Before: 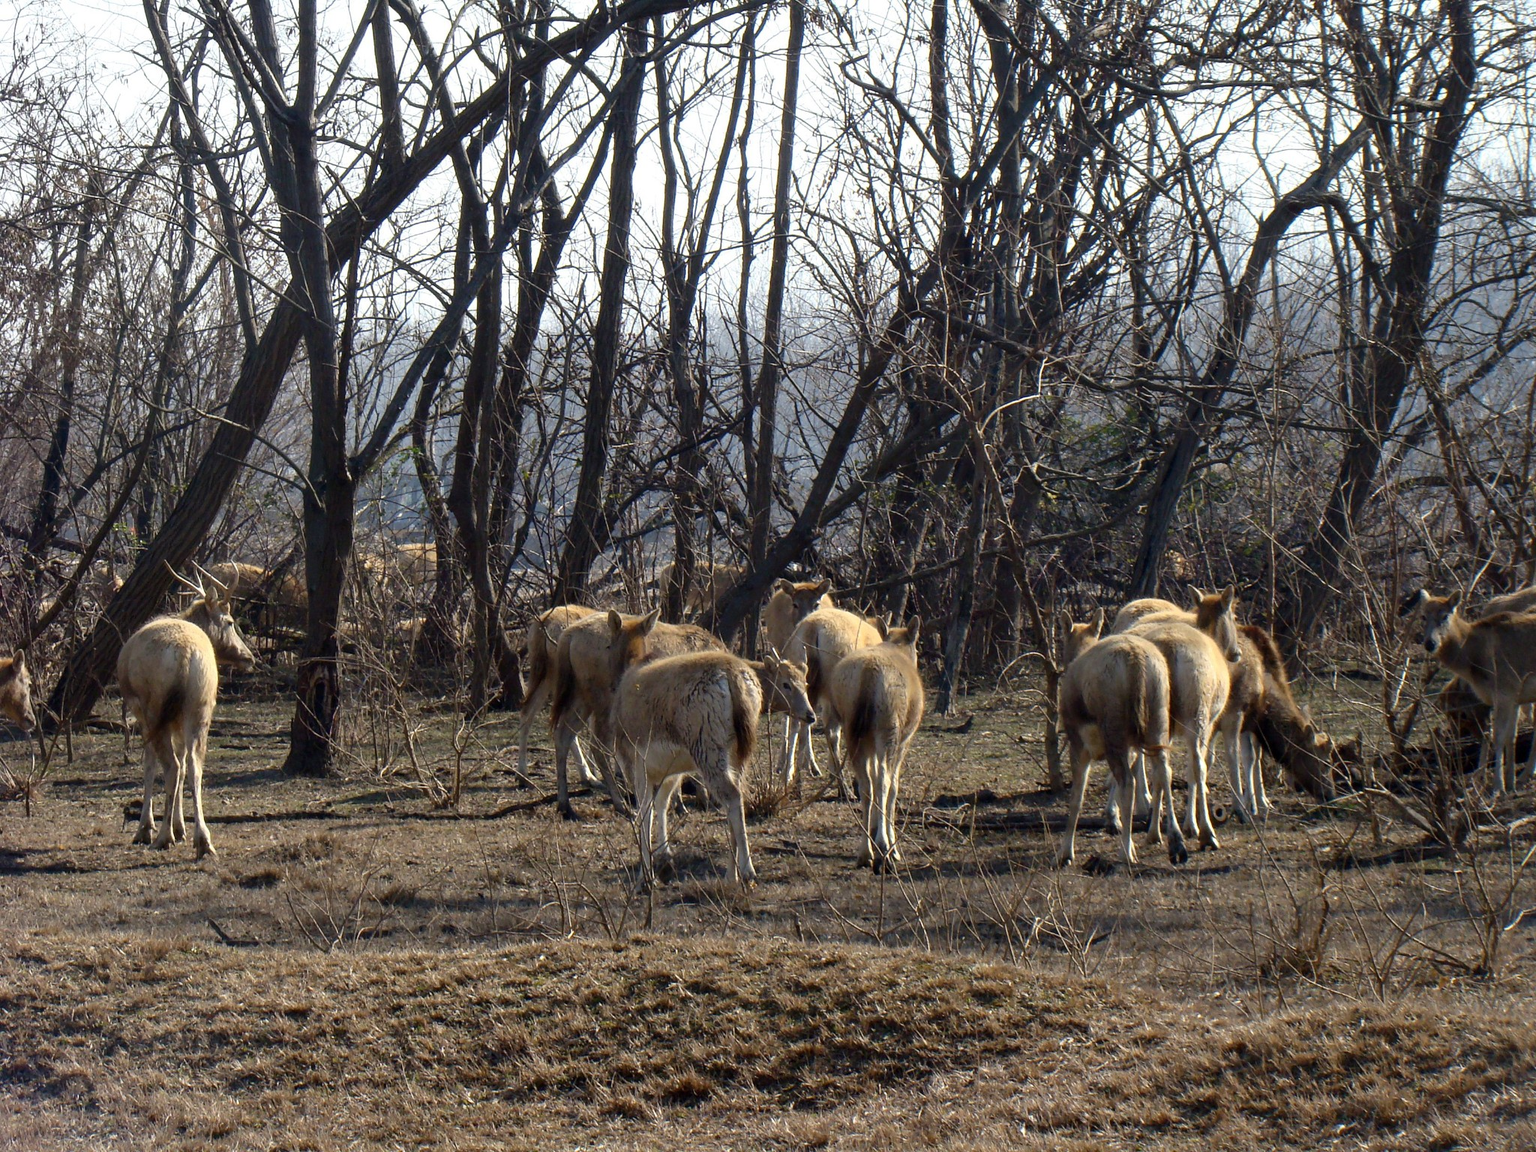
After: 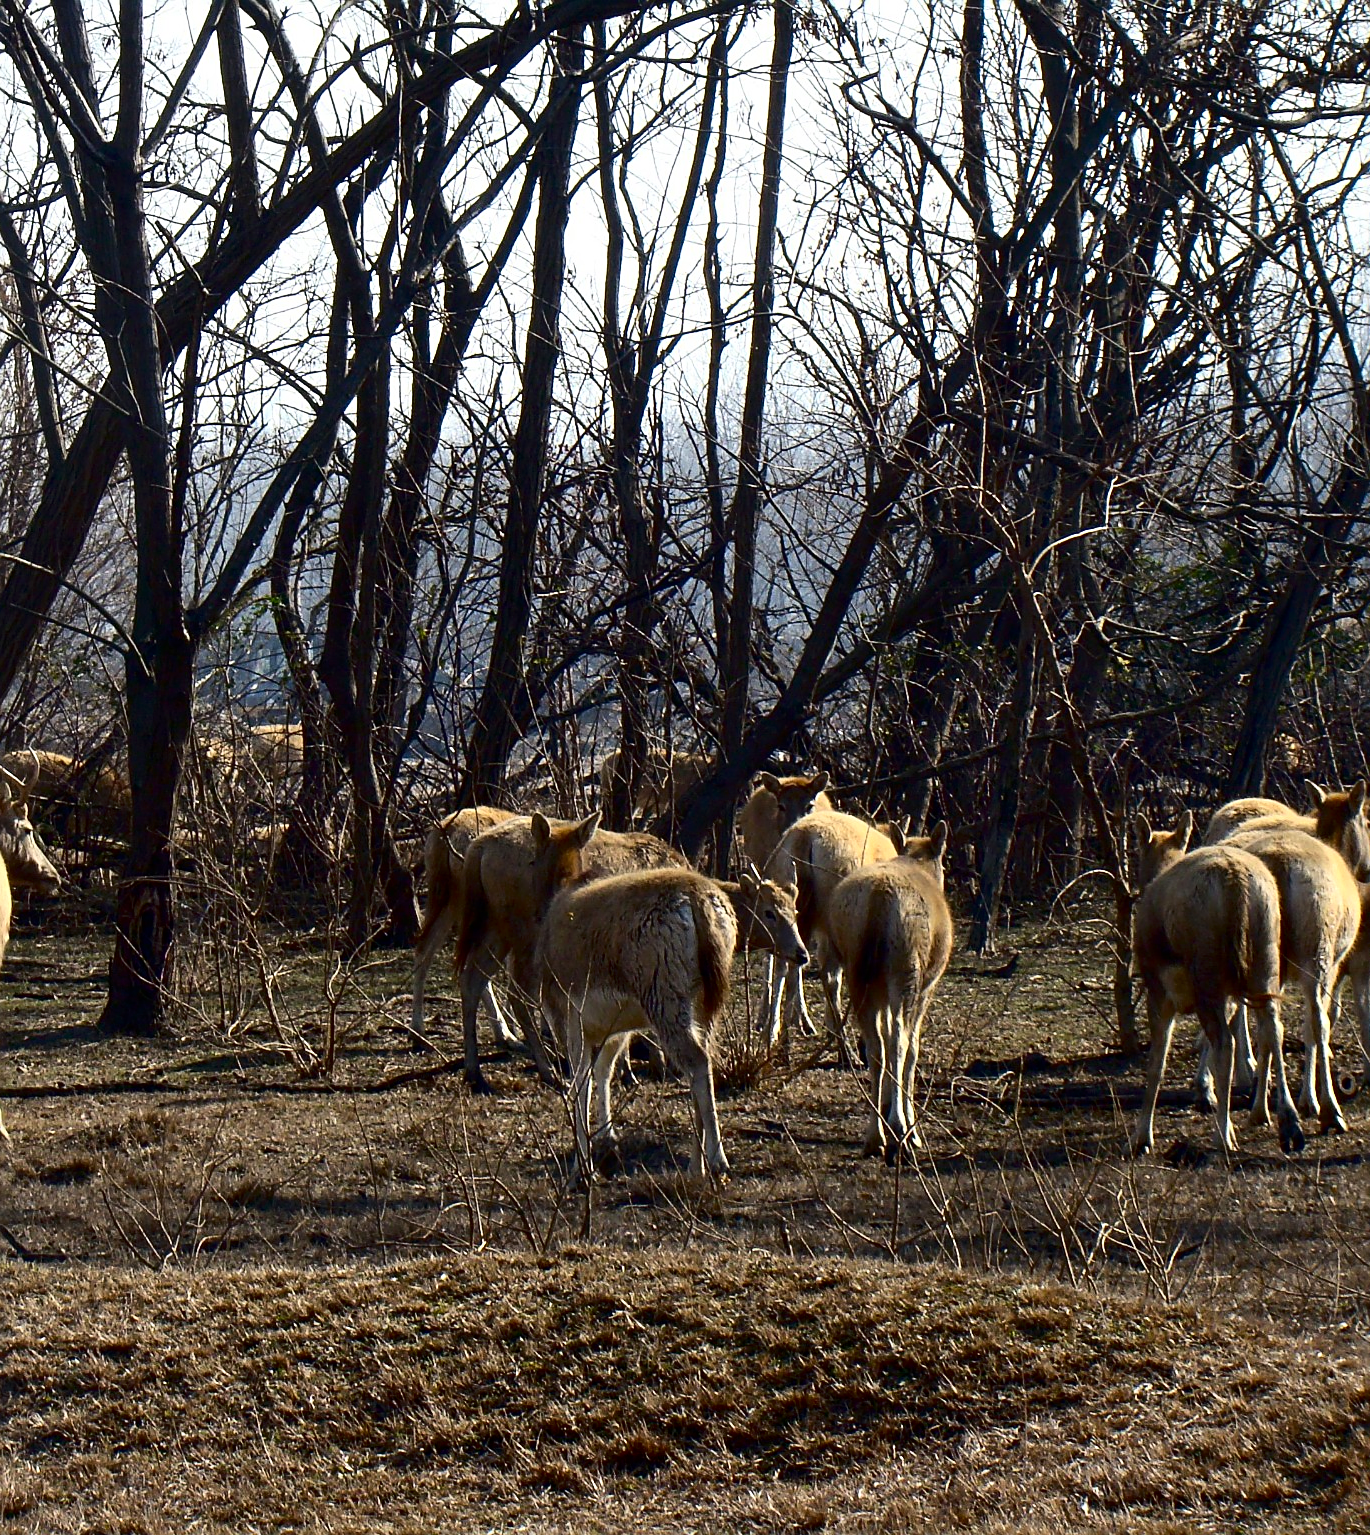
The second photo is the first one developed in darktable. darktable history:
crop and rotate: left 13.648%, right 19.423%
sharpen: on, module defaults
contrast brightness saturation: contrast 0.214, brightness -0.11, saturation 0.211
